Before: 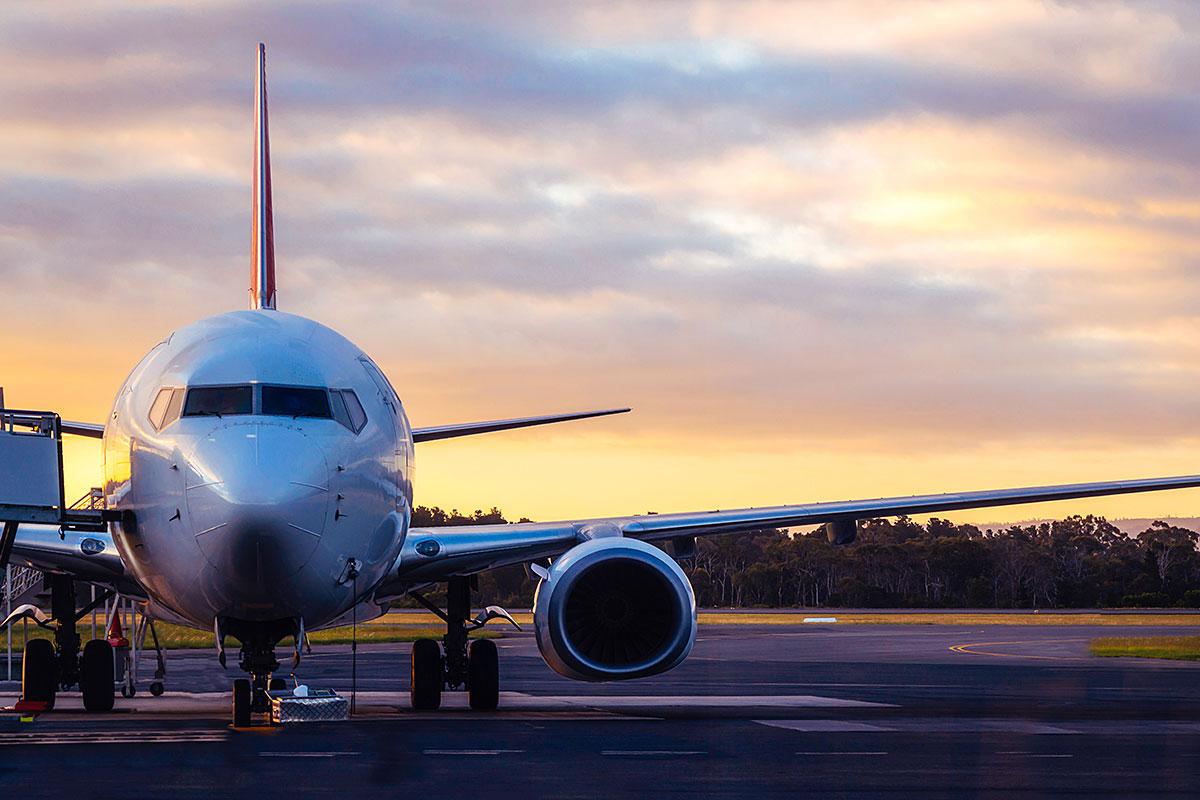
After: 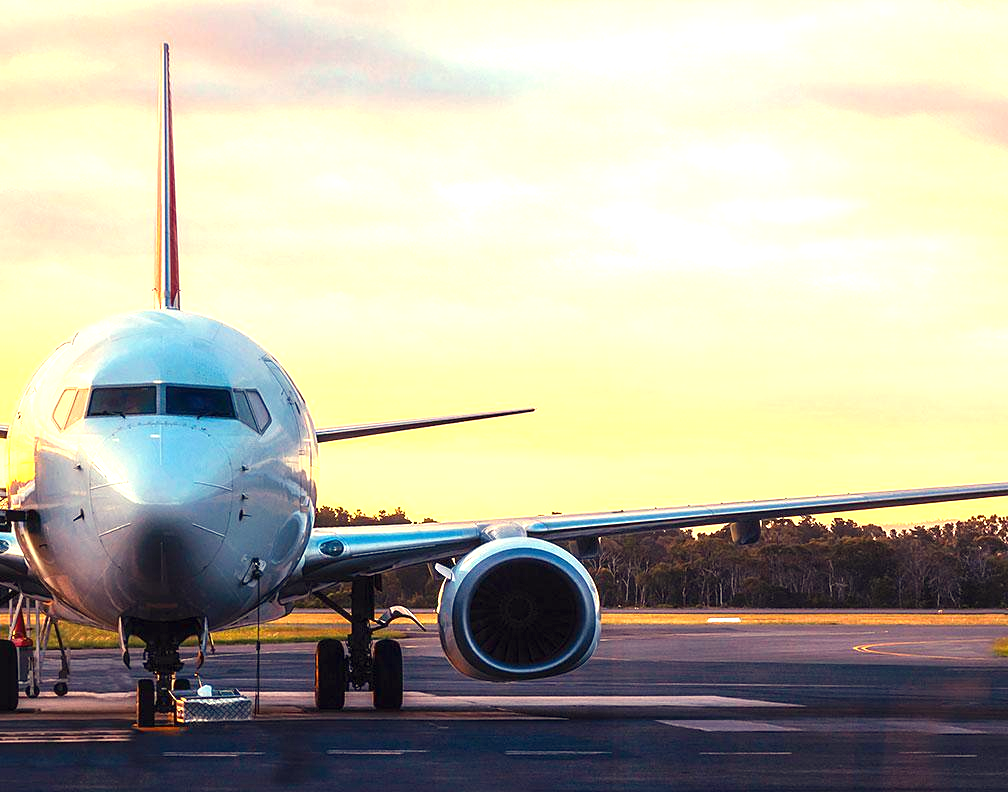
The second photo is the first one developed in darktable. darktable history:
crop: left 8.026%, right 7.374%
white balance: red 1.08, blue 0.791
exposure: exposure 1.223 EV, compensate highlight preservation false
